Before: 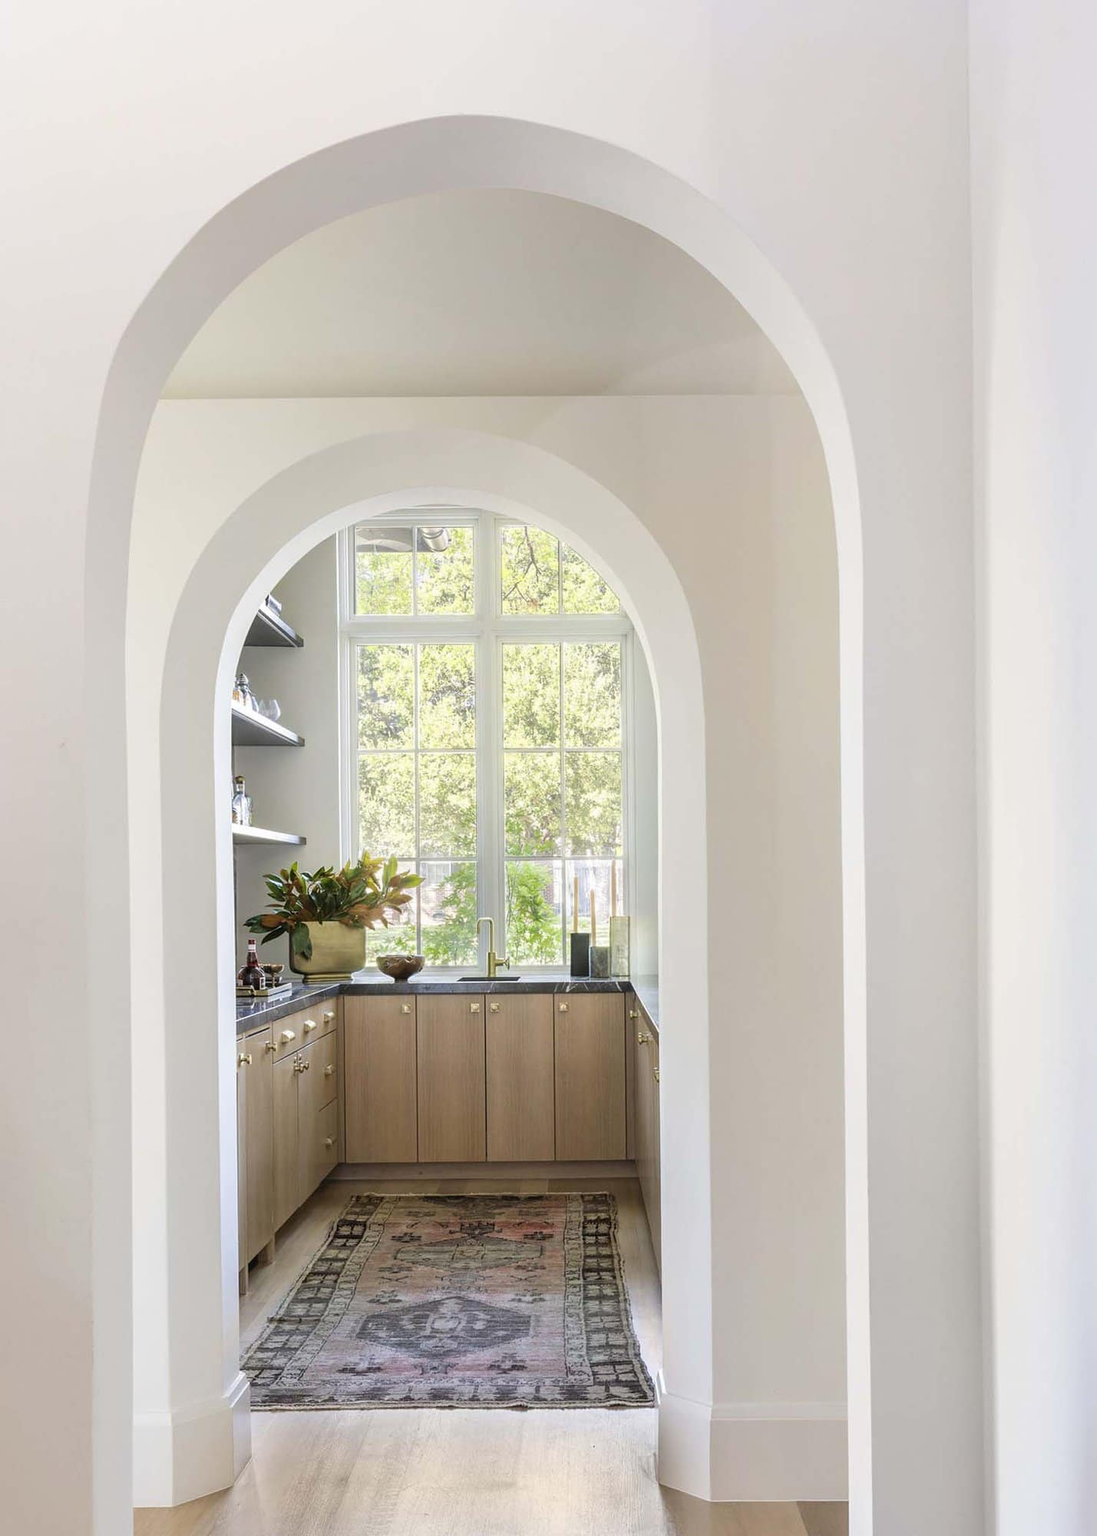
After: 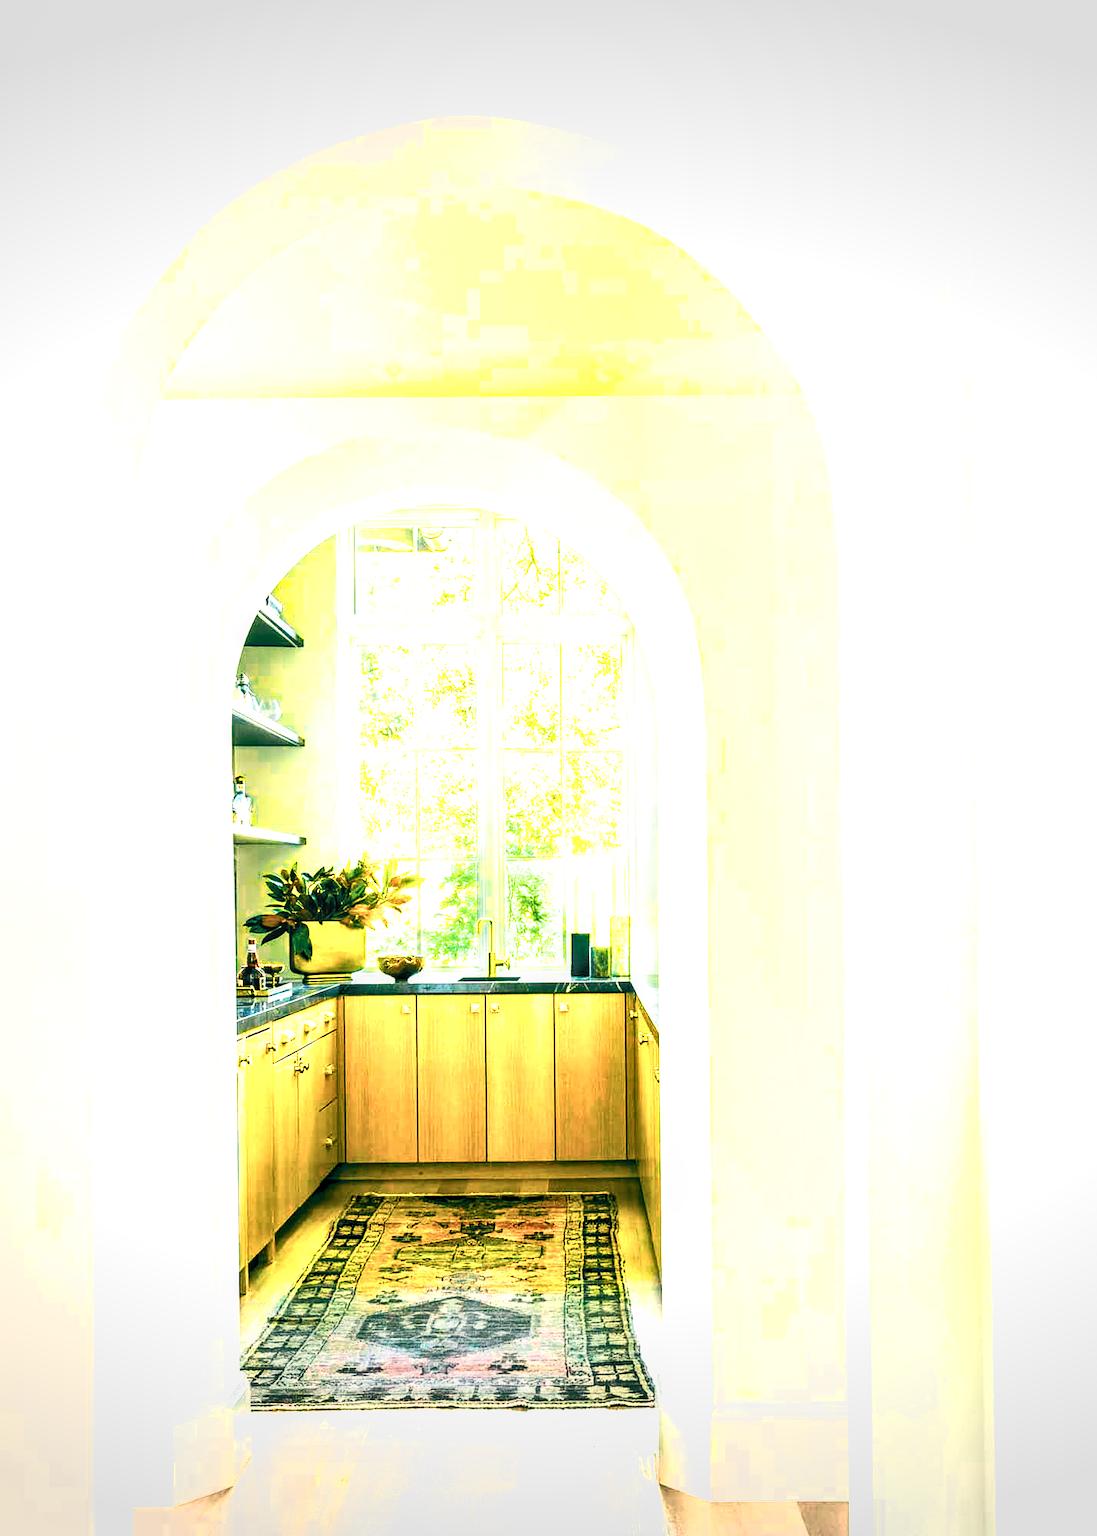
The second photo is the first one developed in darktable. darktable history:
local contrast: on, module defaults
filmic rgb: black relative exposure -7.82 EV, white relative exposure 4.29 EV, hardness 3.86, color science v6 (2022)
tone equalizer: on, module defaults
local contrast #1: highlights 19%, detail 186%
color balance: lift [1.005, 0.99, 1.007, 1.01], gamma [1, 1.034, 1.032, 0.966], gain [0.873, 1.055, 1.067, 0.933]
color zones: curves: ch0 [(0.018, 0.548) (0.197, 0.654) (0.425, 0.447) (0.605, 0.658) (0.732, 0.579)]; ch1 [(0.105, 0.531) (0.224, 0.531) (0.386, 0.39) (0.618, 0.456) (0.732, 0.456) (0.956, 0.421)]; ch2 [(0.039, 0.583) (0.215, 0.465) (0.399, 0.544) (0.465, 0.548) (0.614, 0.447) (0.724, 0.43) (0.882, 0.623) (0.956, 0.632)]
shadows and highlights: shadows 37.27, highlights -28.18, soften with gaussian
vignetting: fall-off start 100%, brightness -0.282, width/height ratio 1.31
color balance rgb: linear chroma grading › global chroma 20%, perceptual saturation grading › global saturation 65%, perceptual saturation grading › highlights 60%, perceptual saturation grading › mid-tones 50%, perceptual saturation grading › shadows 50%, perceptual brilliance grading › global brilliance 30%, perceptual brilliance grading › highlights 50%, perceptual brilliance grading › mid-tones 50%, perceptual brilliance grading › shadows -22%, global vibrance 20%
